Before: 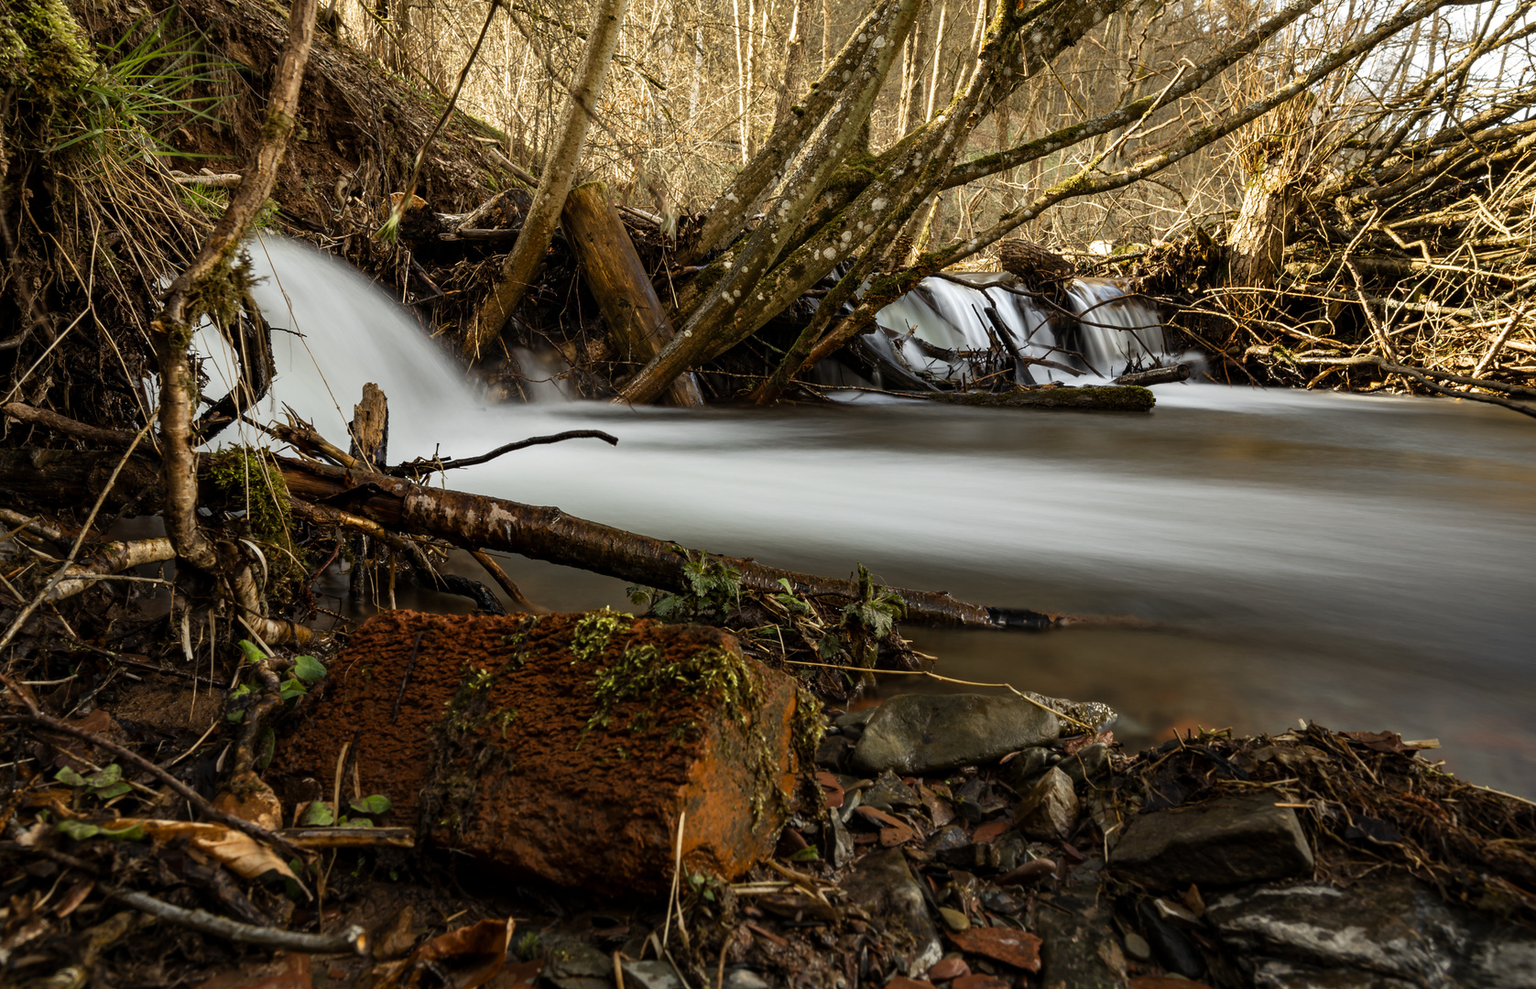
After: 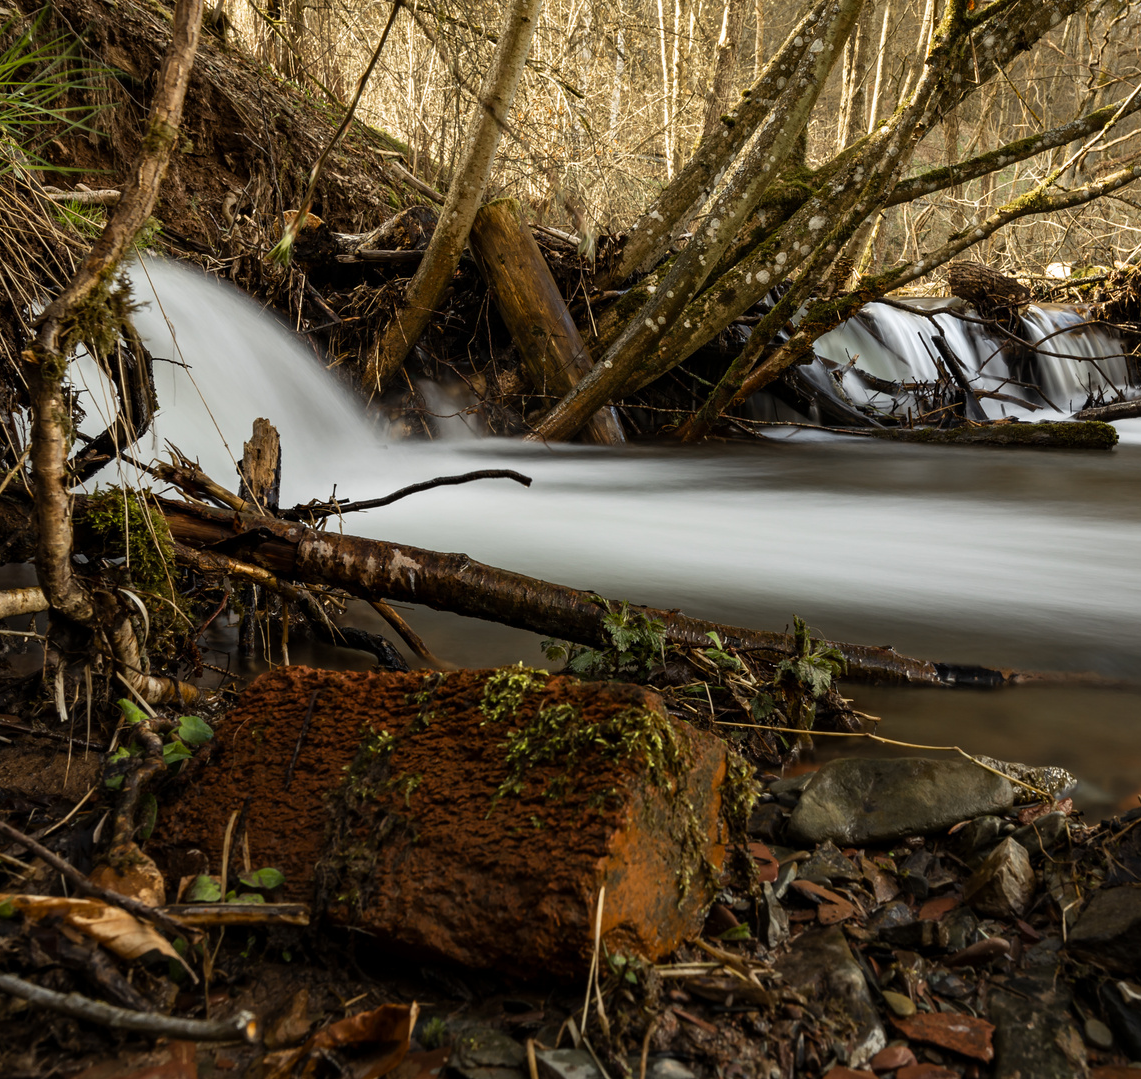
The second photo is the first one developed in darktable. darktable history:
crop and rotate: left 8.55%, right 23.405%
